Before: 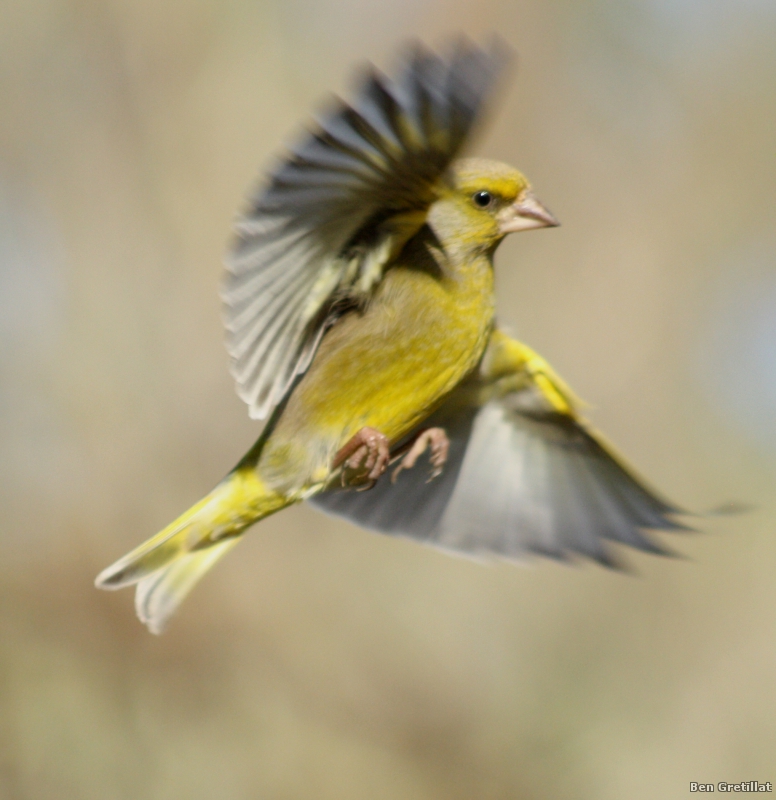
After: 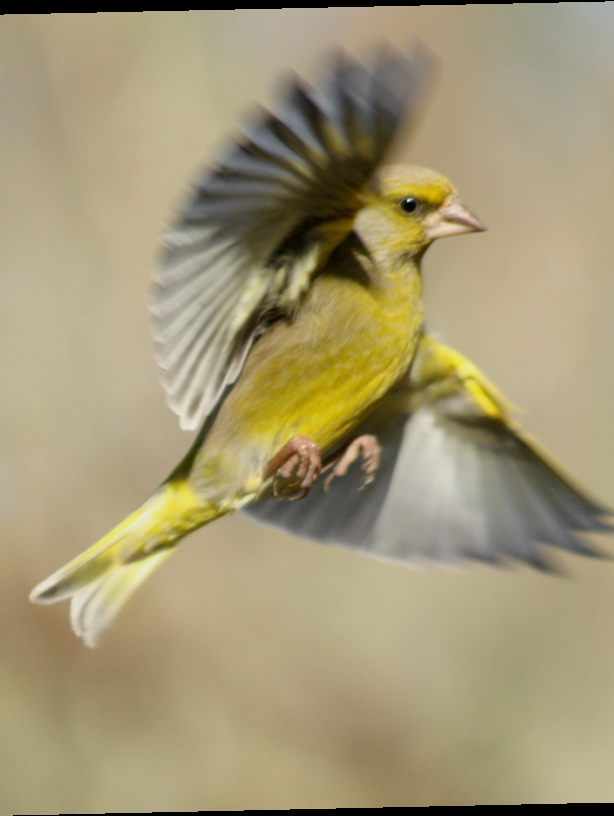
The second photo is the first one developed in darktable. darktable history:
rotate and perspective: rotation -1.24°, automatic cropping off
crop: left 9.88%, right 12.664%
